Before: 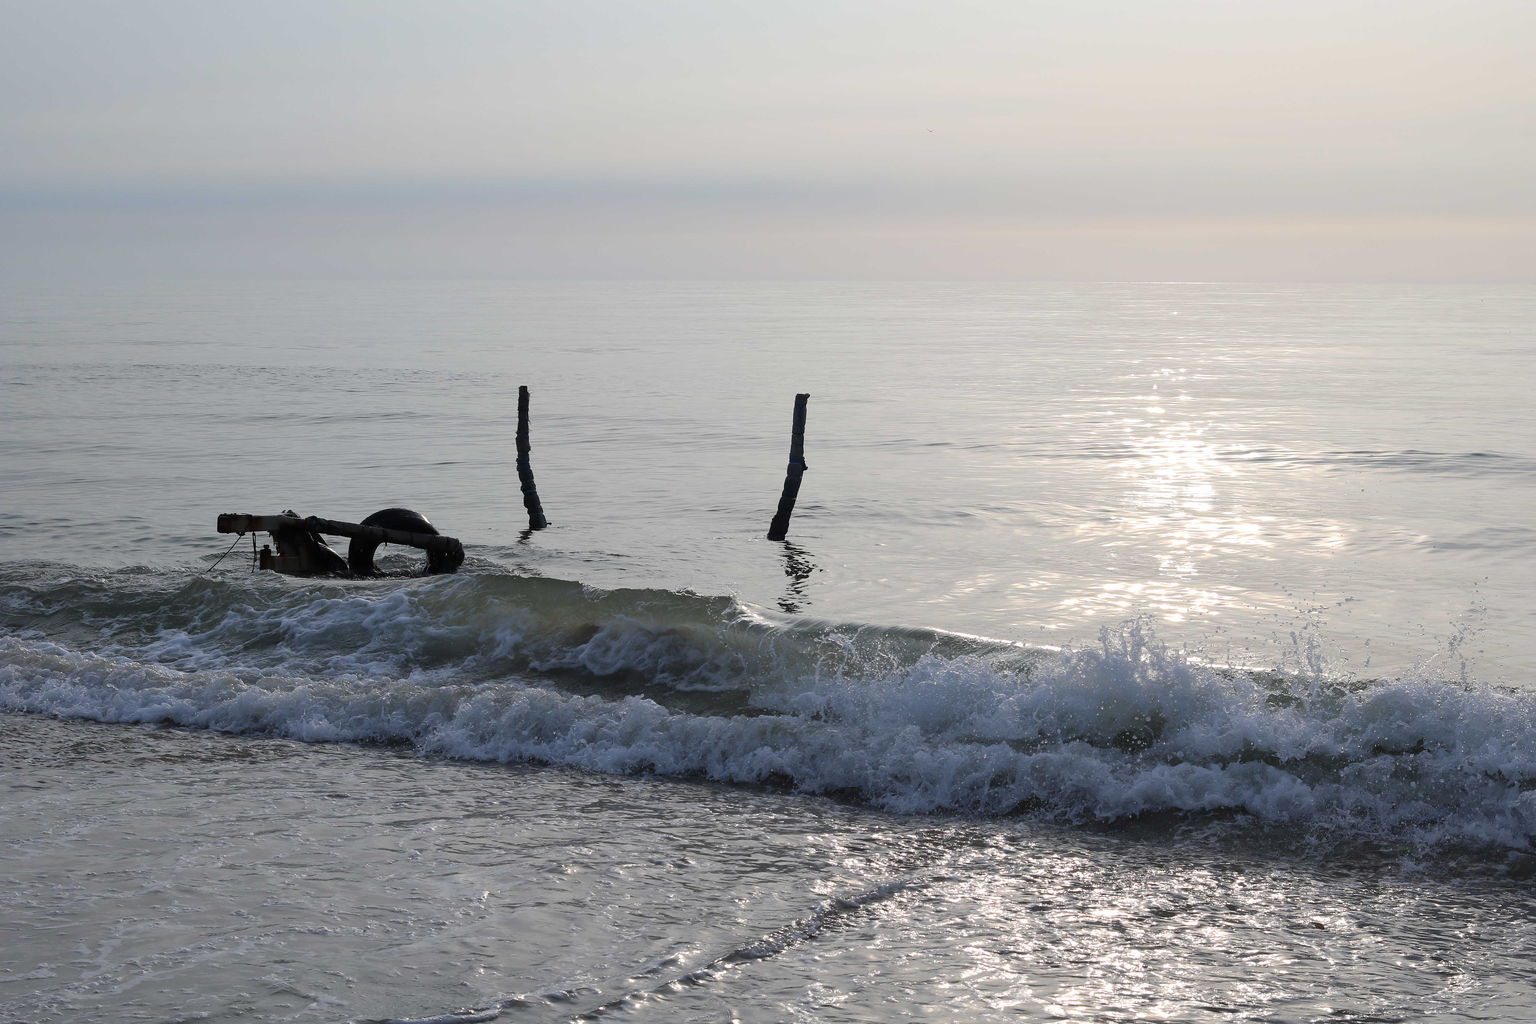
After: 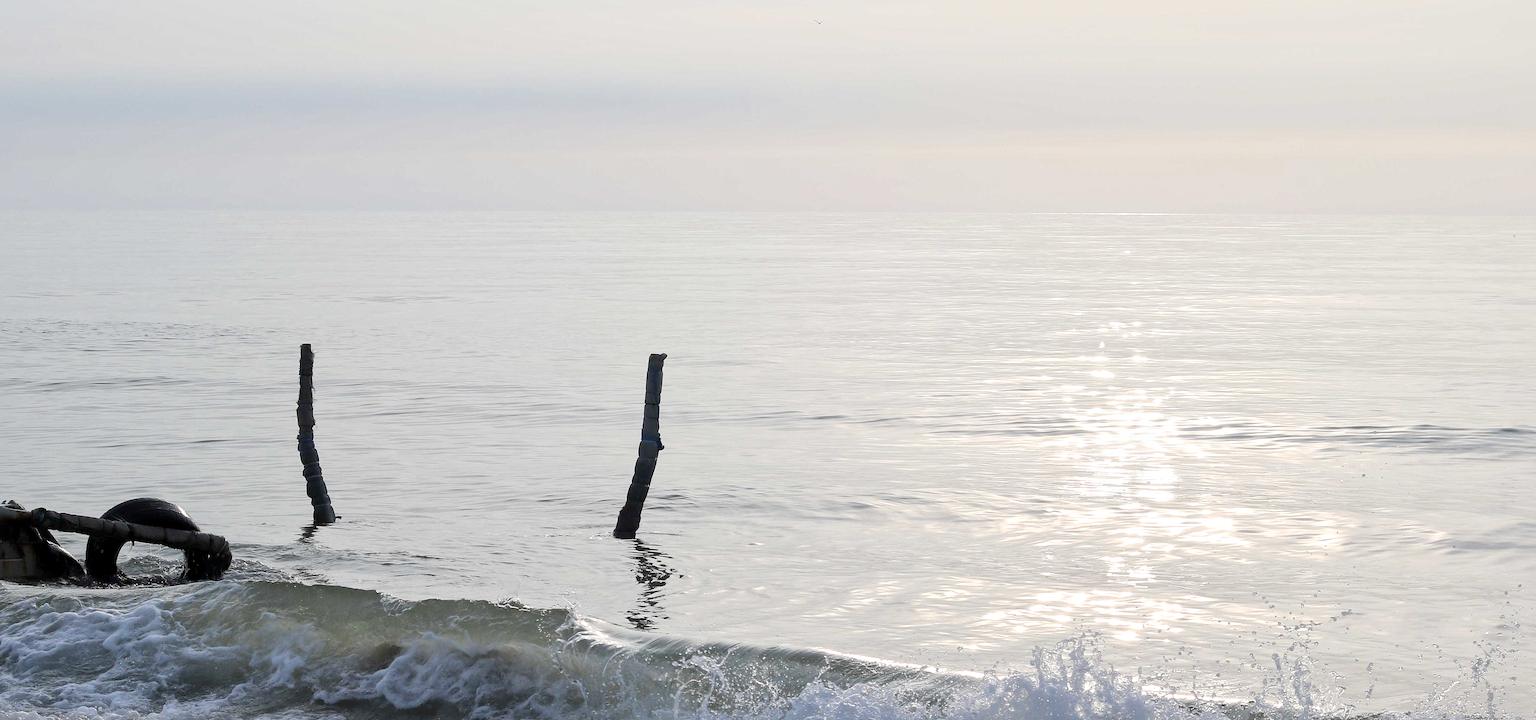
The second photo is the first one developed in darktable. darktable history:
local contrast: mode bilateral grid, contrast 20, coarseness 50, detail 149%, midtone range 0.2
crop: left 18.292%, top 11.096%, right 2.345%, bottom 33.033%
exposure: black level correction 0, exposure 1.001 EV, compensate highlight preservation false
filmic rgb: middle gray luminance 18.28%, black relative exposure -10.46 EV, white relative exposure 3.4 EV, target black luminance 0%, hardness 6.02, latitude 98.31%, contrast 0.837, shadows ↔ highlights balance 0.509%
